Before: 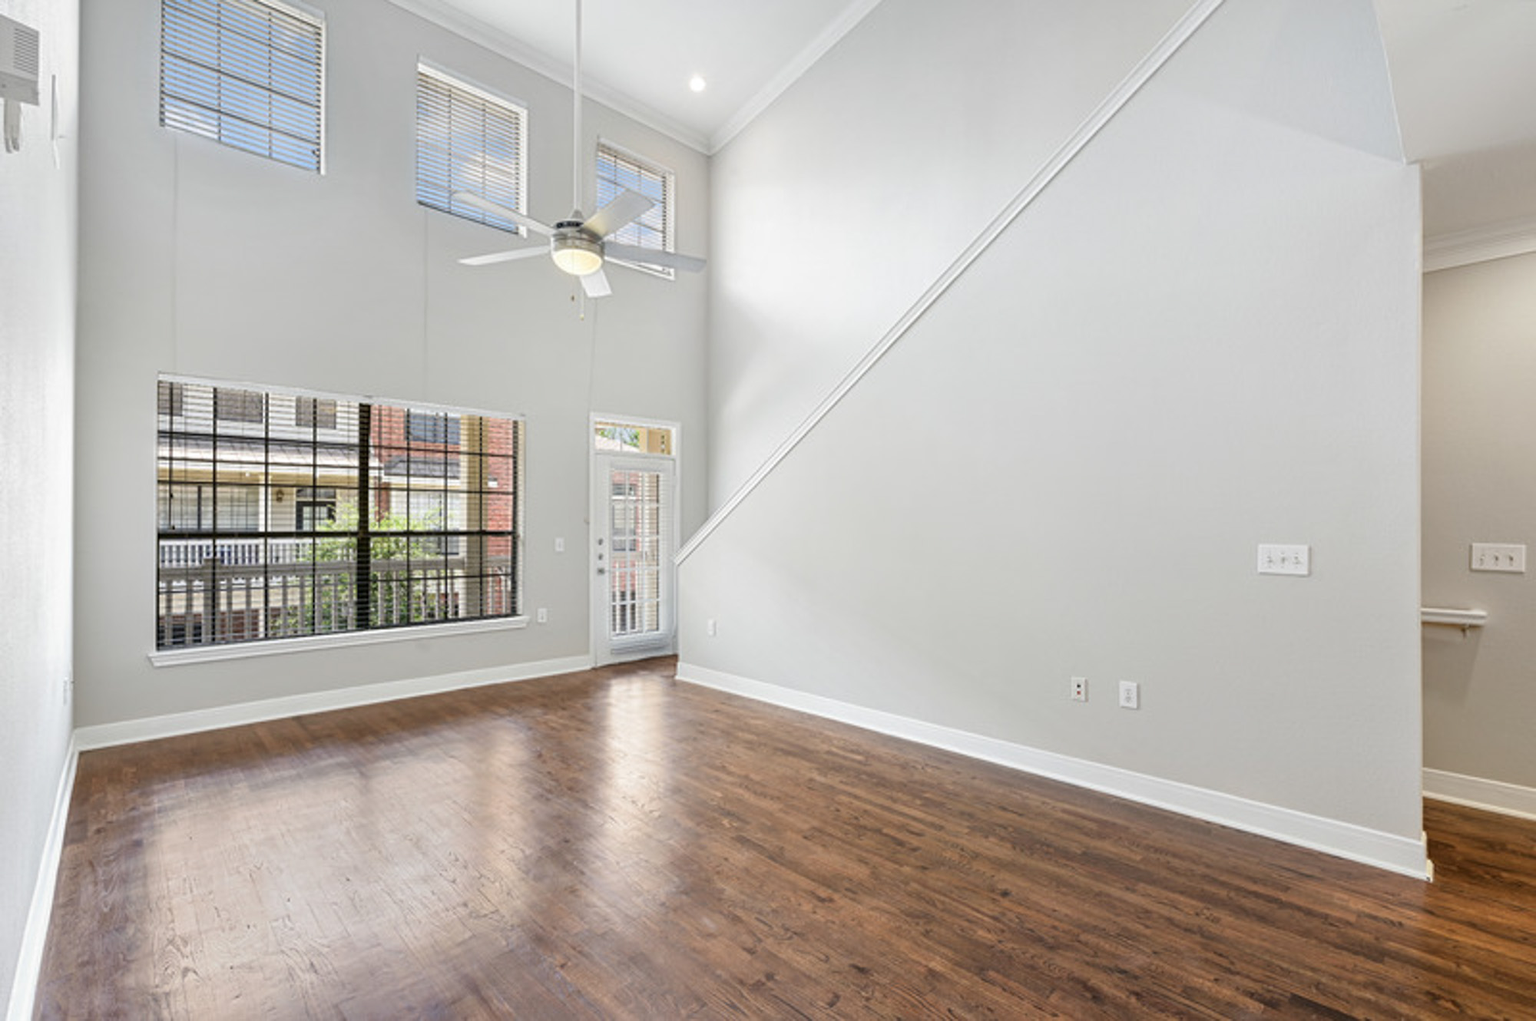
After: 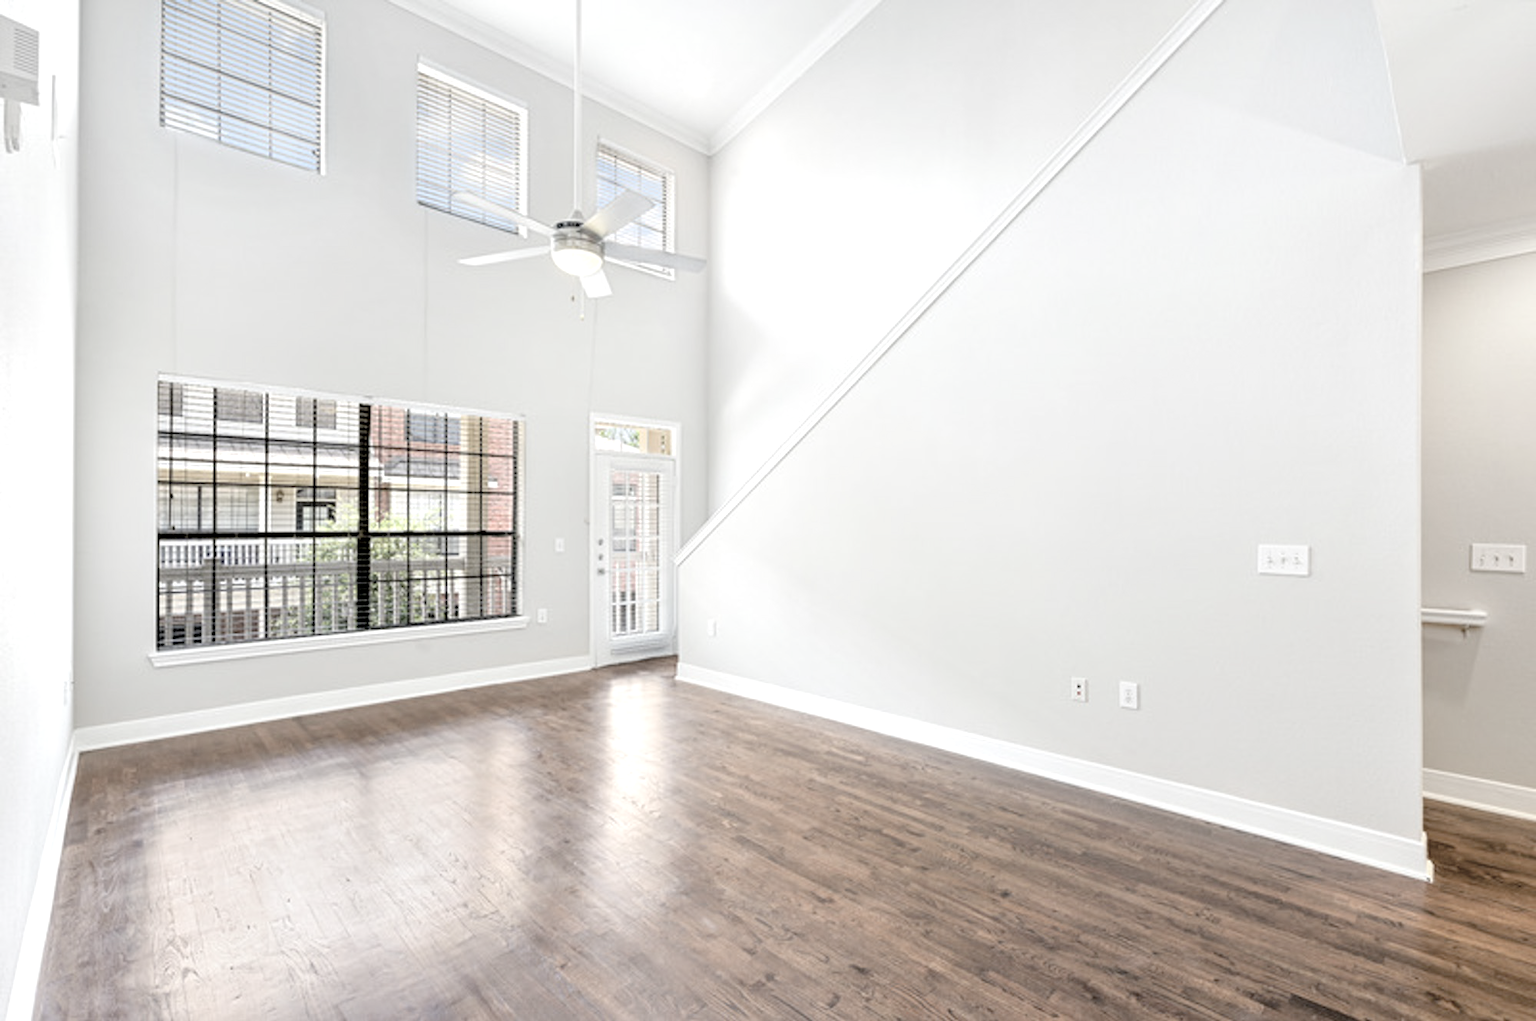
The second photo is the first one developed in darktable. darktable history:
tone equalizer: -8 EV -0.403 EV, -7 EV -0.425 EV, -6 EV -0.296 EV, -5 EV -0.194 EV, -3 EV 0.245 EV, -2 EV 0.34 EV, -1 EV 0.401 EV, +0 EV 0.415 EV
exposure: black level correction 0.01, exposure 0.015 EV, compensate exposure bias true, compensate highlight preservation false
contrast brightness saturation: brightness 0.181, saturation -0.519
